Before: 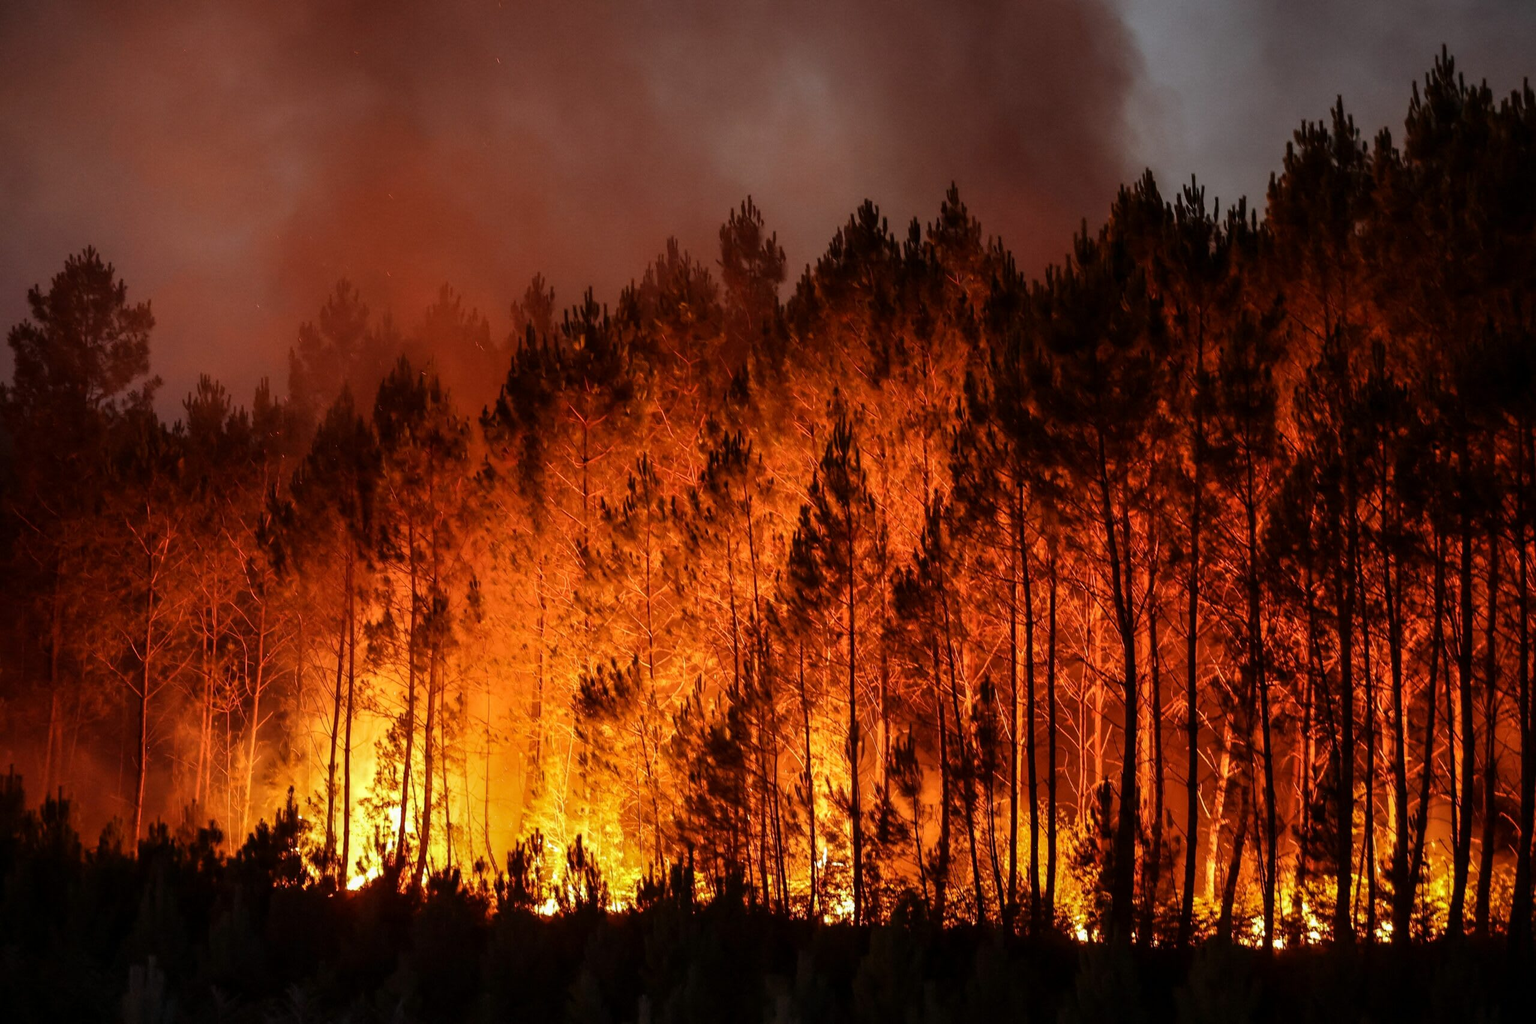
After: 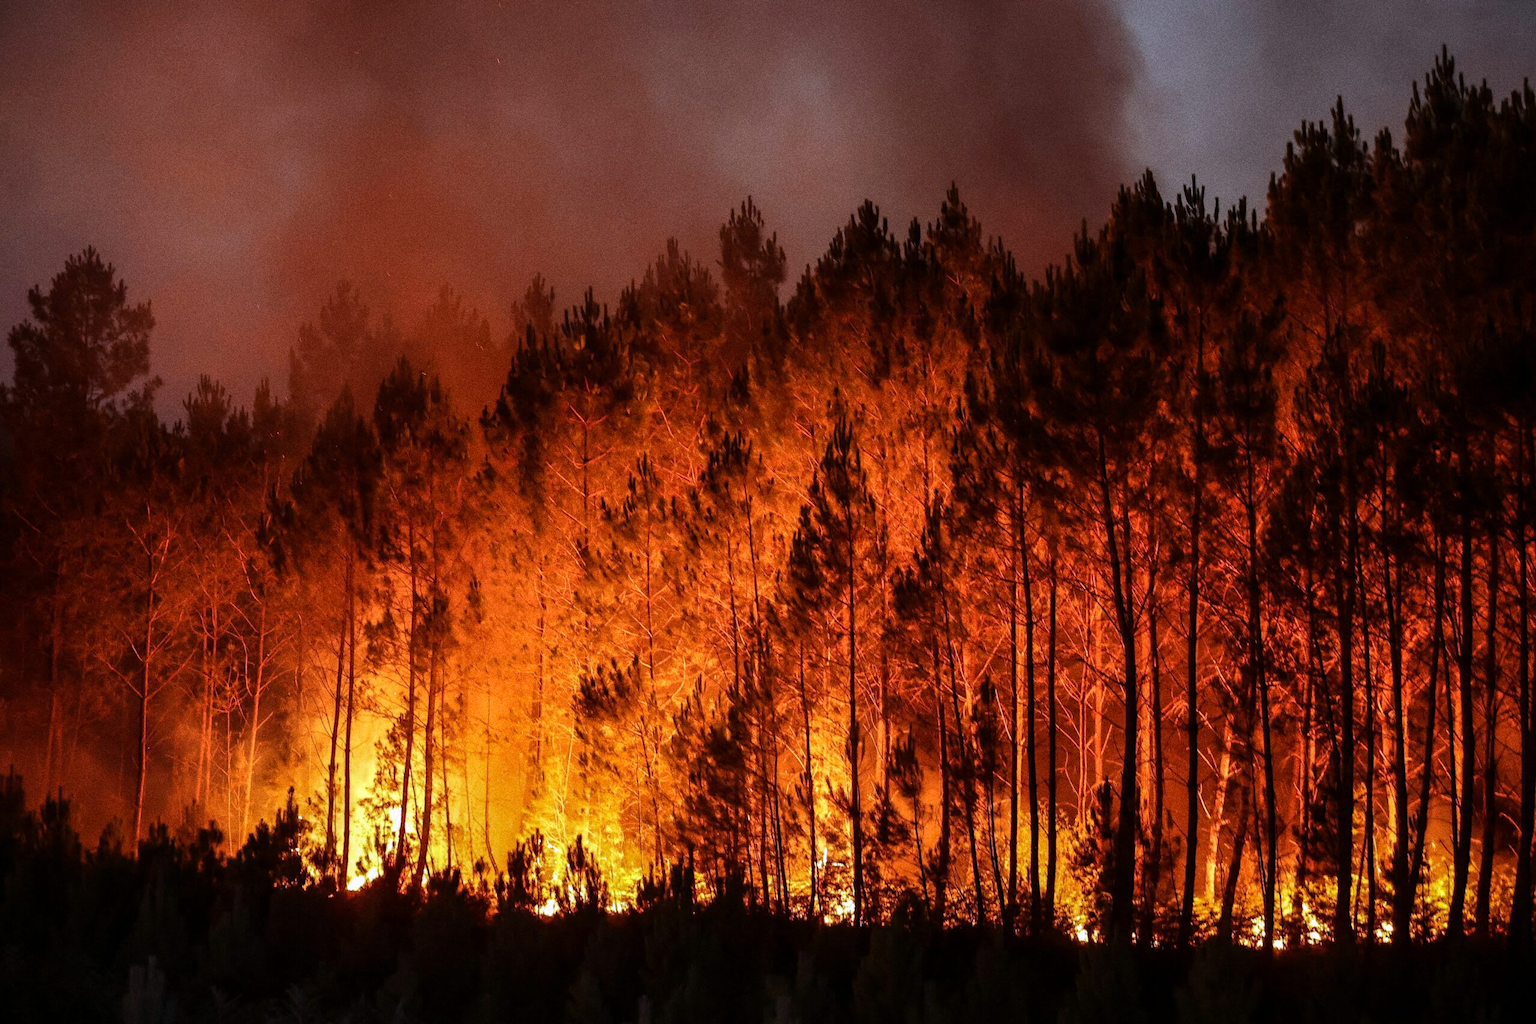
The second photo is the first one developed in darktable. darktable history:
white balance: red 1.004, blue 1.096
grain: coarseness 0.09 ISO, strength 40%
